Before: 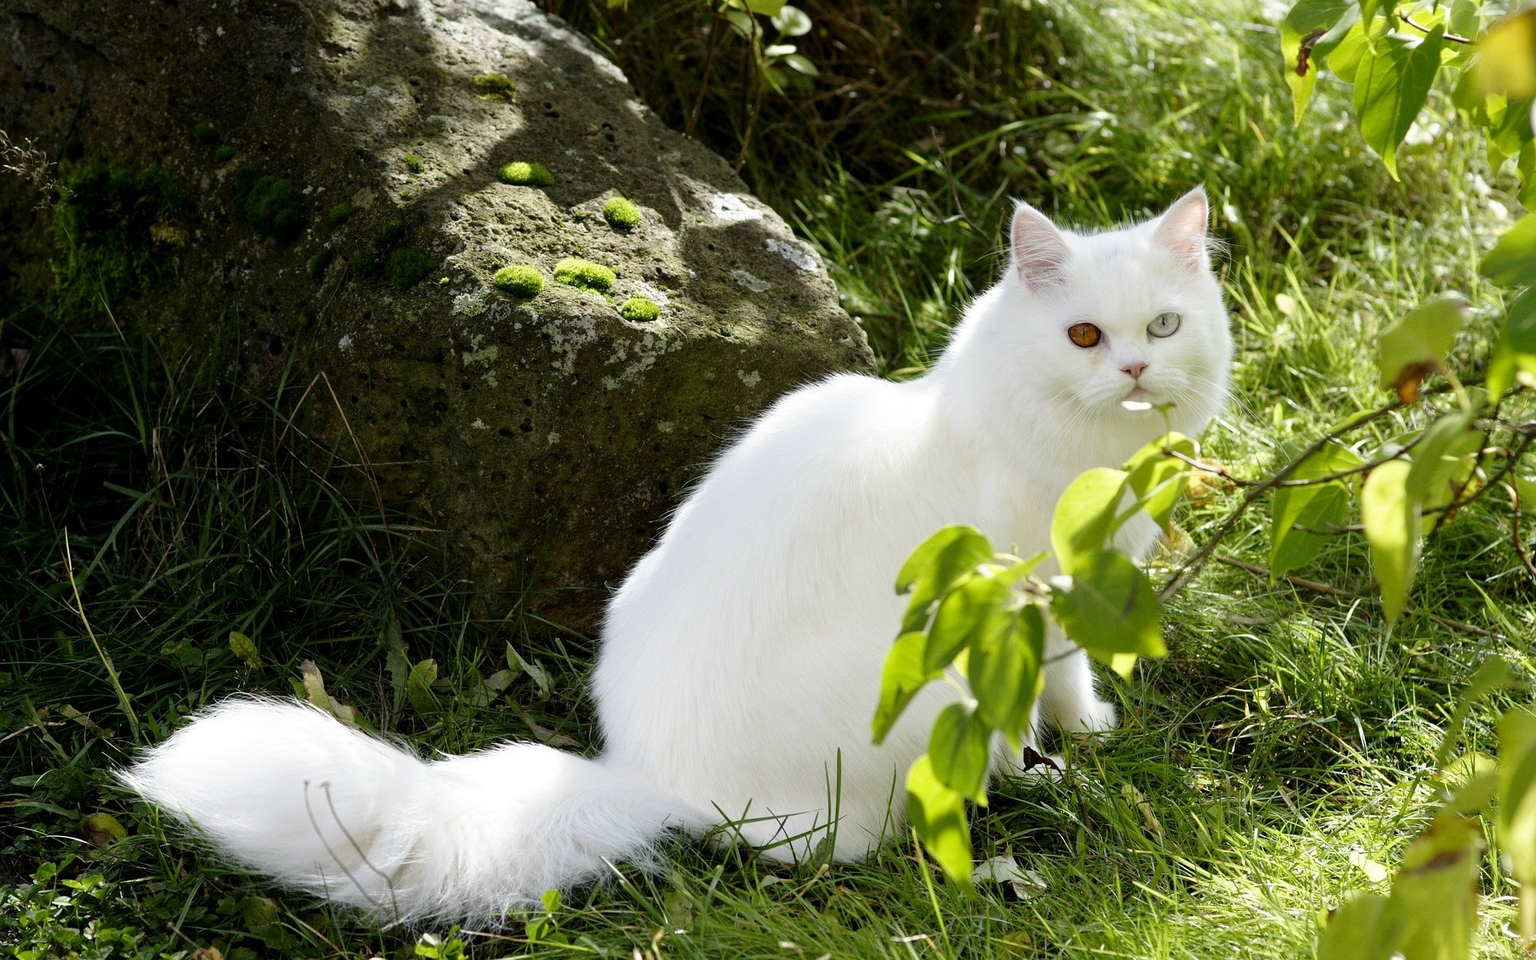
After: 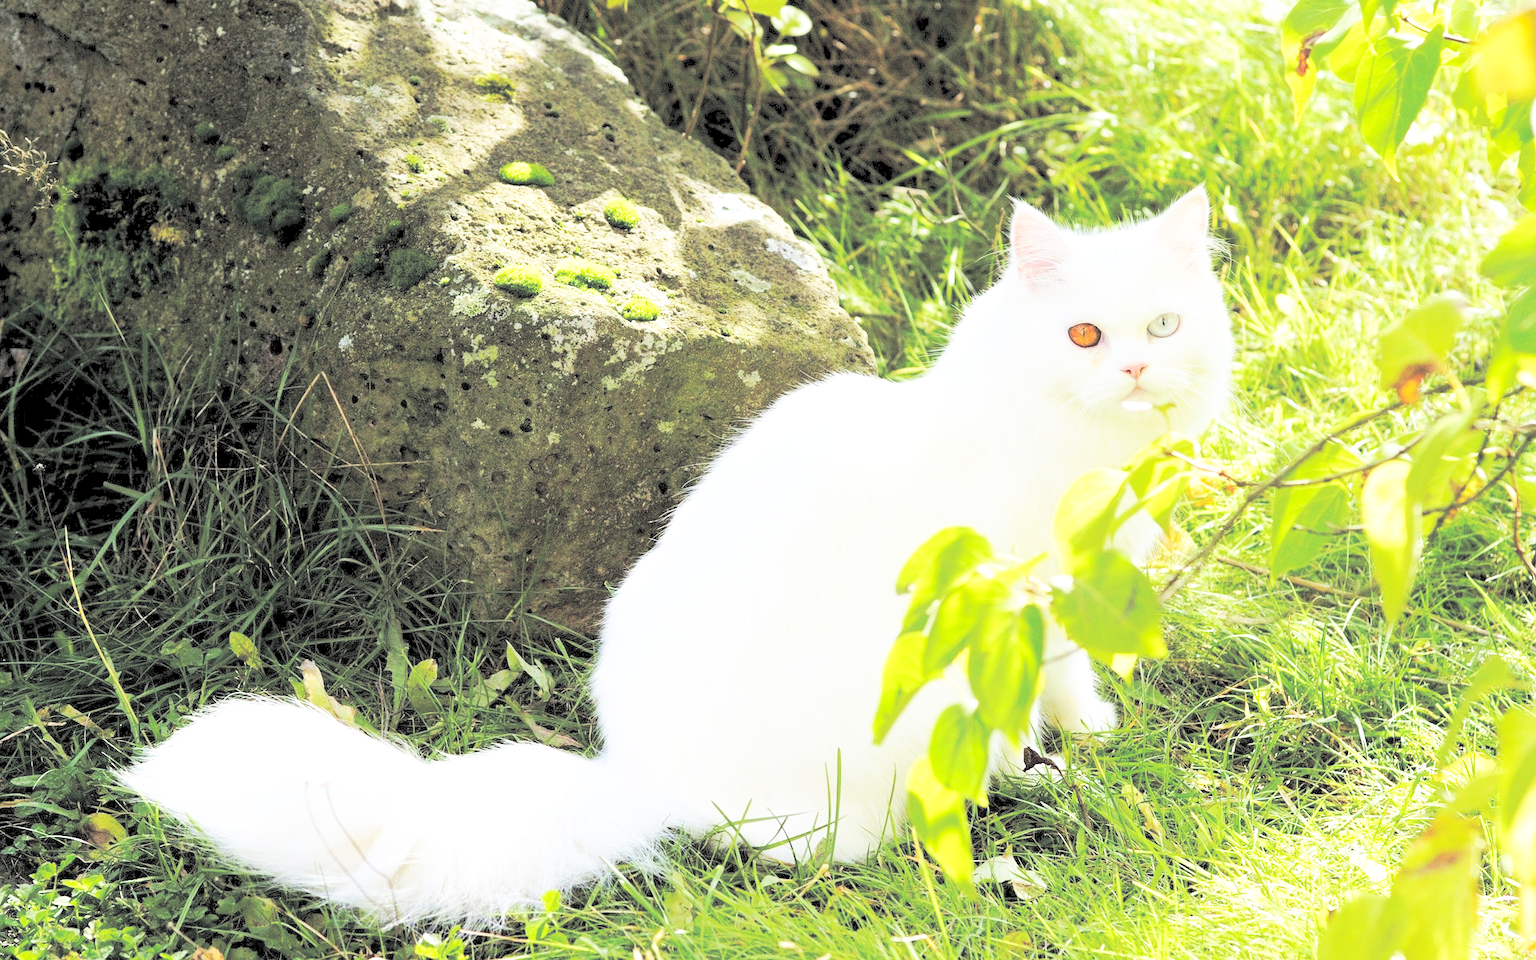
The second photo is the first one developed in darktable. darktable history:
contrast brightness saturation: brightness 1
base curve: curves: ch0 [(0, 0) (0.036, 0.037) (0.121, 0.228) (0.46, 0.76) (0.859, 0.983) (1, 1)], preserve colors none
exposure: black level correction 0.001, exposure 0.191 EV, compensate highlight preservation false
